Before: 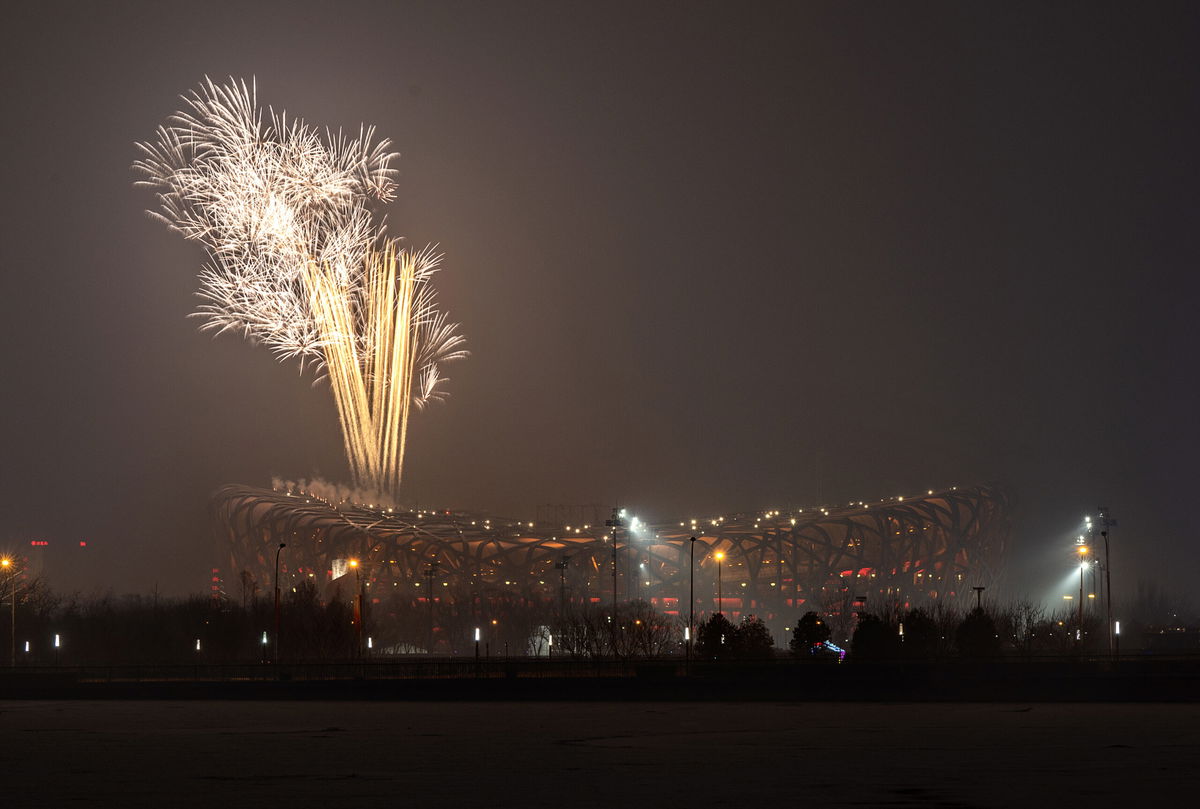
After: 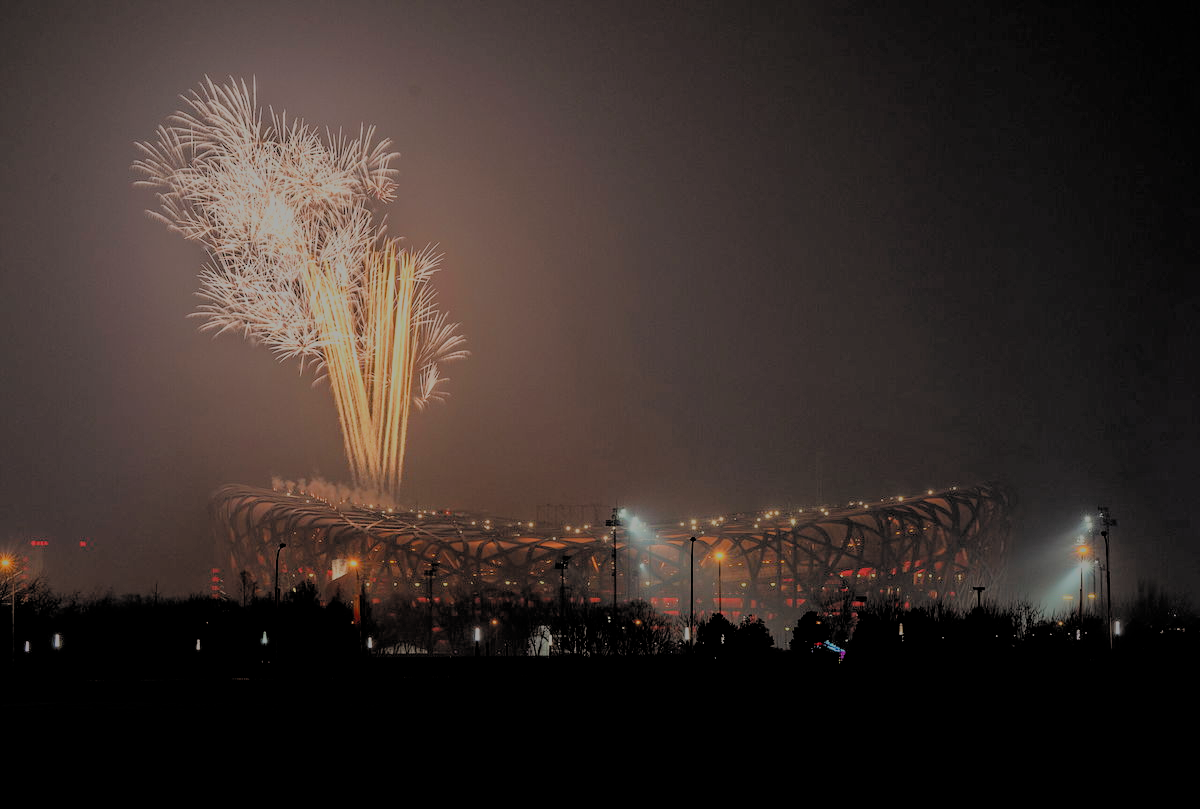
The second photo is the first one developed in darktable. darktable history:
shadows and highlights: shadows -19.16, highlights -73.41
filmic rgb: black relative exposure -4.49 EV, white relative exposure 6.61 EV, hardness 1.93, contrast 0.511, add noise in highlights 0, color science v3 (2019), use custom middle-gray values true, contrast in highlights soft
